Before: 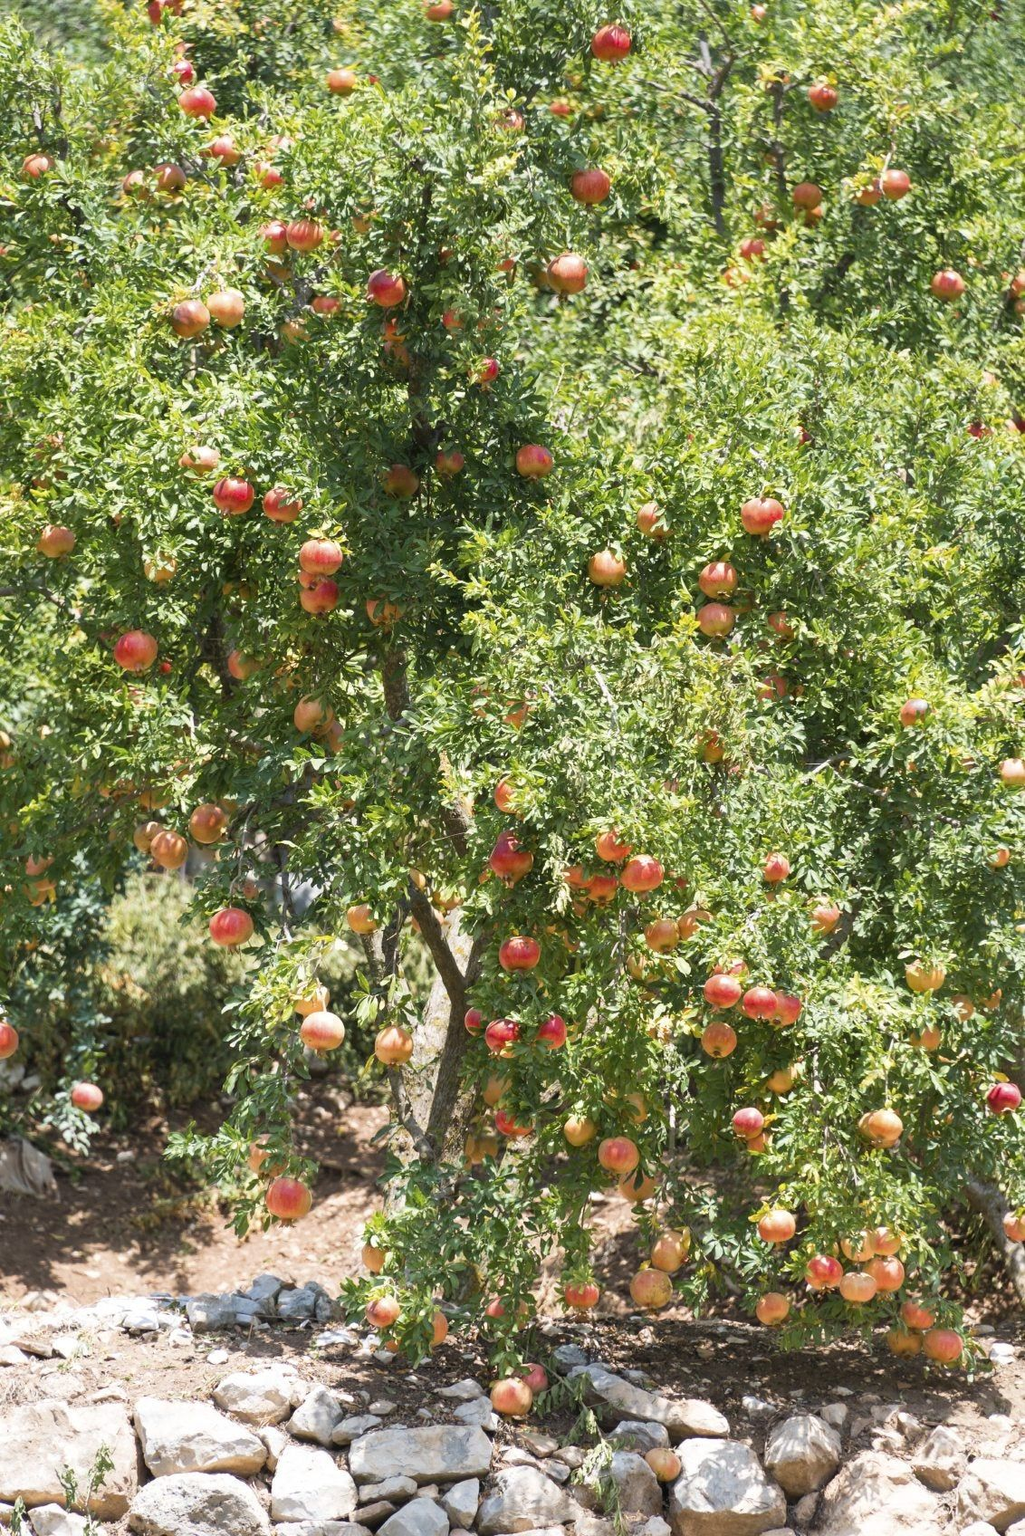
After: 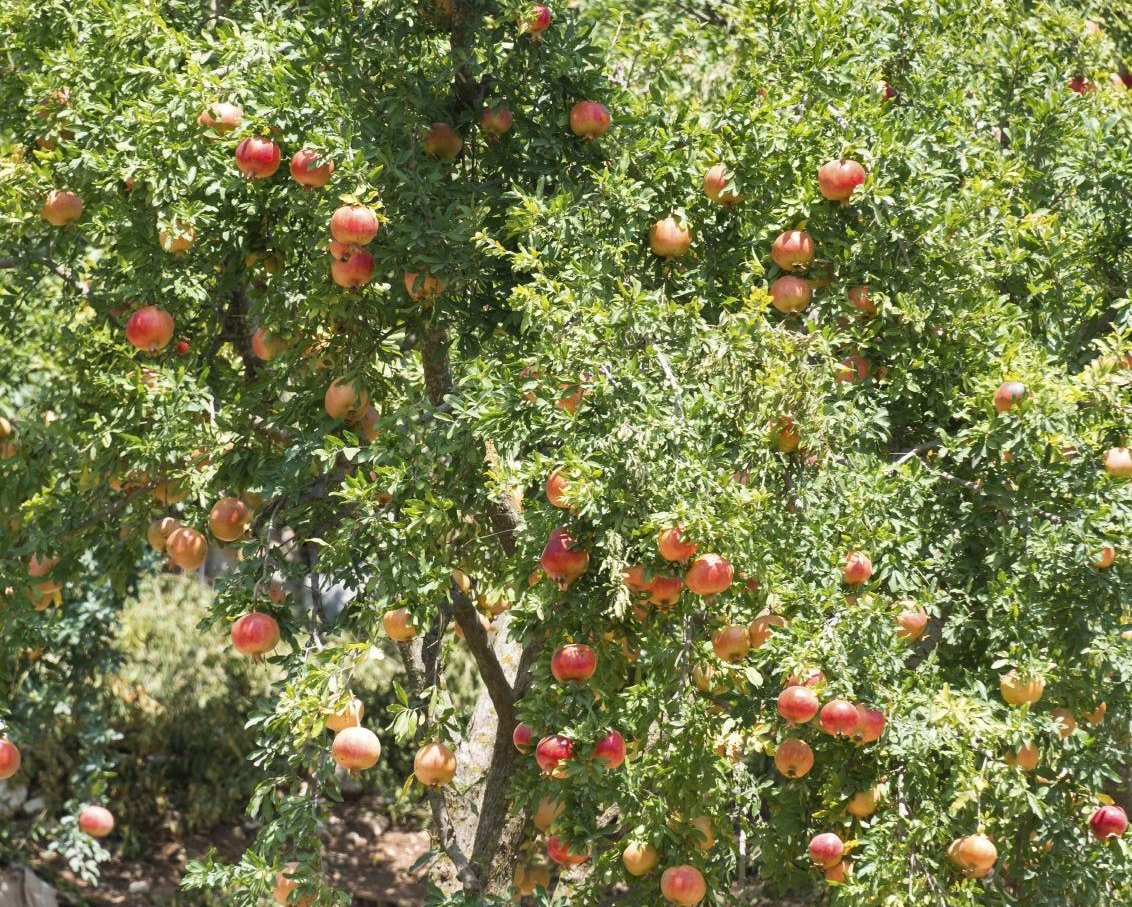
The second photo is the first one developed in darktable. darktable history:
crop and rotate: top 23.043%, bottom 23.437%
shadows and highlights: low approximation 0.01, soften with gaussian
